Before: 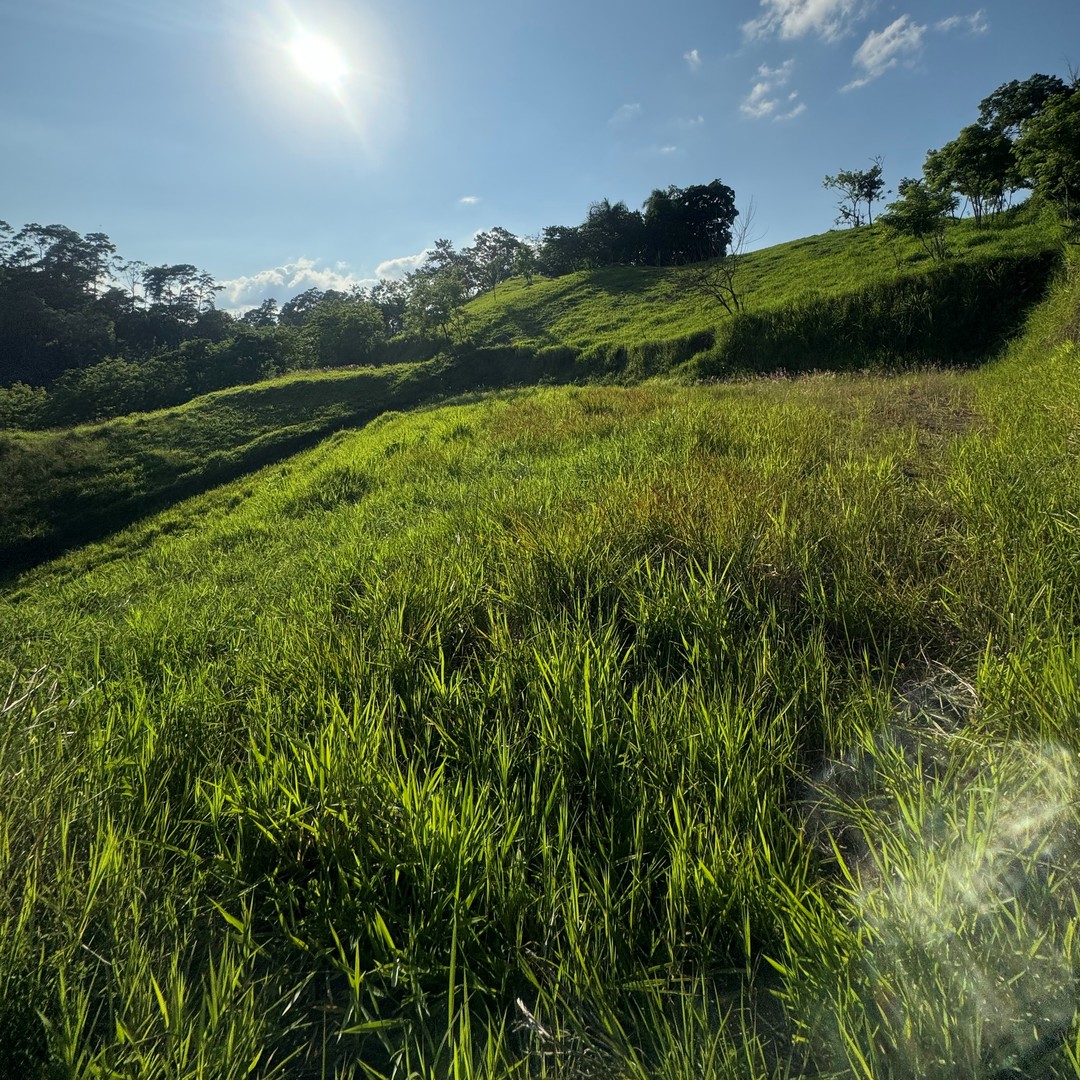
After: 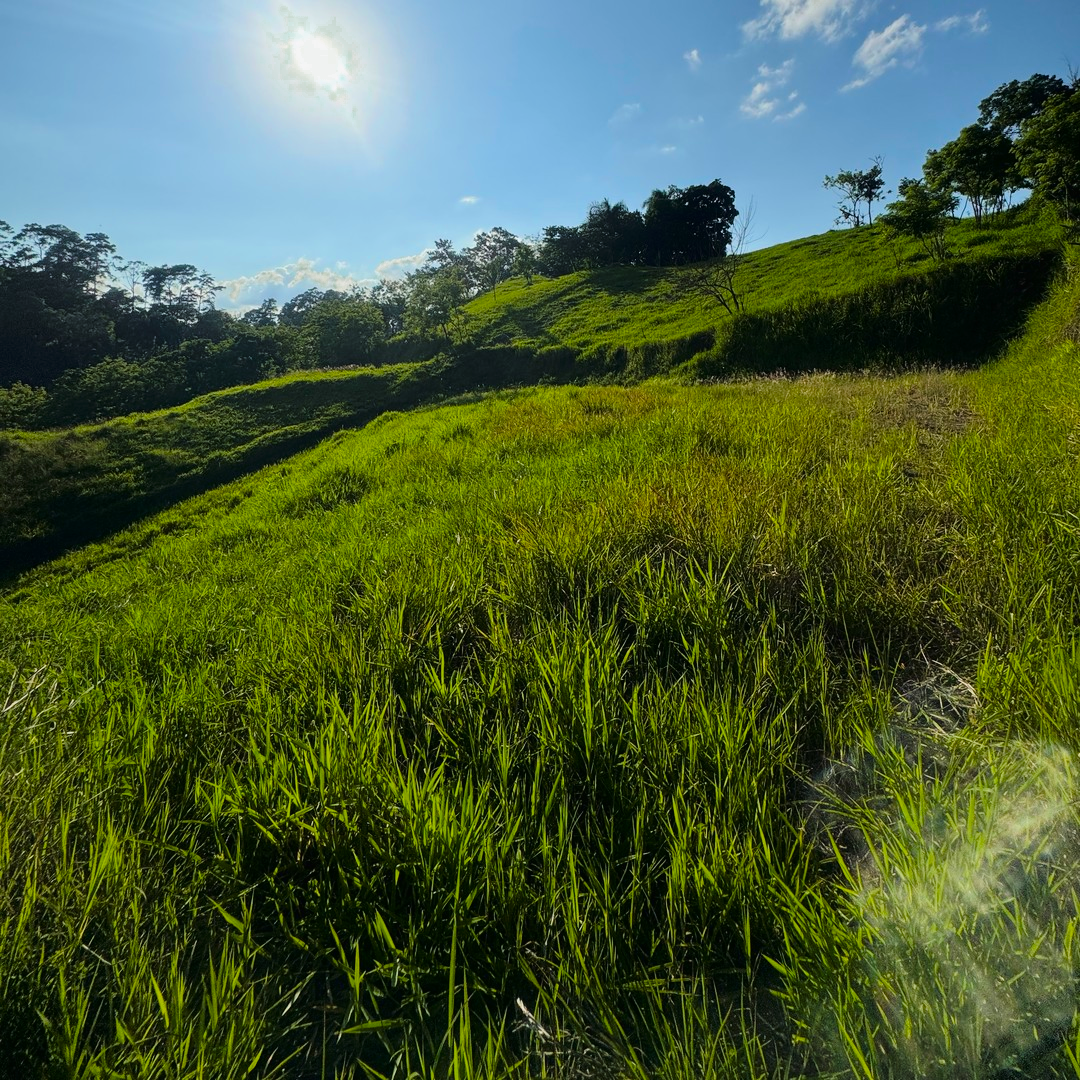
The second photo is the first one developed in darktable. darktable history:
tone curve: curves: ch0 [(0, 0.008) (0.046, 0.032) (0.151, 0.108) (0.367, 0.379) (0.496, 0.526) (0.771, 0.786) (0.857, 0.85) (1, 0.965)]; ch1 [(0, 0) (0.248, 0.252) (0.388, 0.383) (0.482, 0.478) (0.499, 0.499) (0.518, 0.518) (0.544, 0.552) (0.585, 0.617) (0.683, 0.735) (0.823, 0.894) (1, 1)]; ch2 [(0, 0) (0.302, 0.284) (0.427, 0.417) (0.473, 0.47) (0.503, 0.503) (0.523, 0.518) (0.55, 0.563) (0.624, 0.643) (0.753, 0.764) (1, 1)], color space Lab, linked channels, preserve colors none
color zones: curves: ch0 [(0, 0.558) (0.143, 0.548) (0.286, 0.447) (0.429, 0.259) (0.571, 0.5) (0.714, 0.5) (0.857, 0.593) (1, 0.558)]; ch1 [(0, 0.543) (0.01, 0.544) (0.12, 0.492) (0.248, 0.458) (0.5, 0.534) (0.748, 0.5) (0.99, 0.469) (1, 0.543)]; ch2 [(0, 0.507) (0.143, 0.522) (0.286, 0.505) (0.429, 0.5) (0.571, 0.5) (0.714, 0.5) (0.857, 0.5) (1, 0.507)]
color balance rgb: perceptual saturation grading › global saturation 25.51%, global vibrance 20%
